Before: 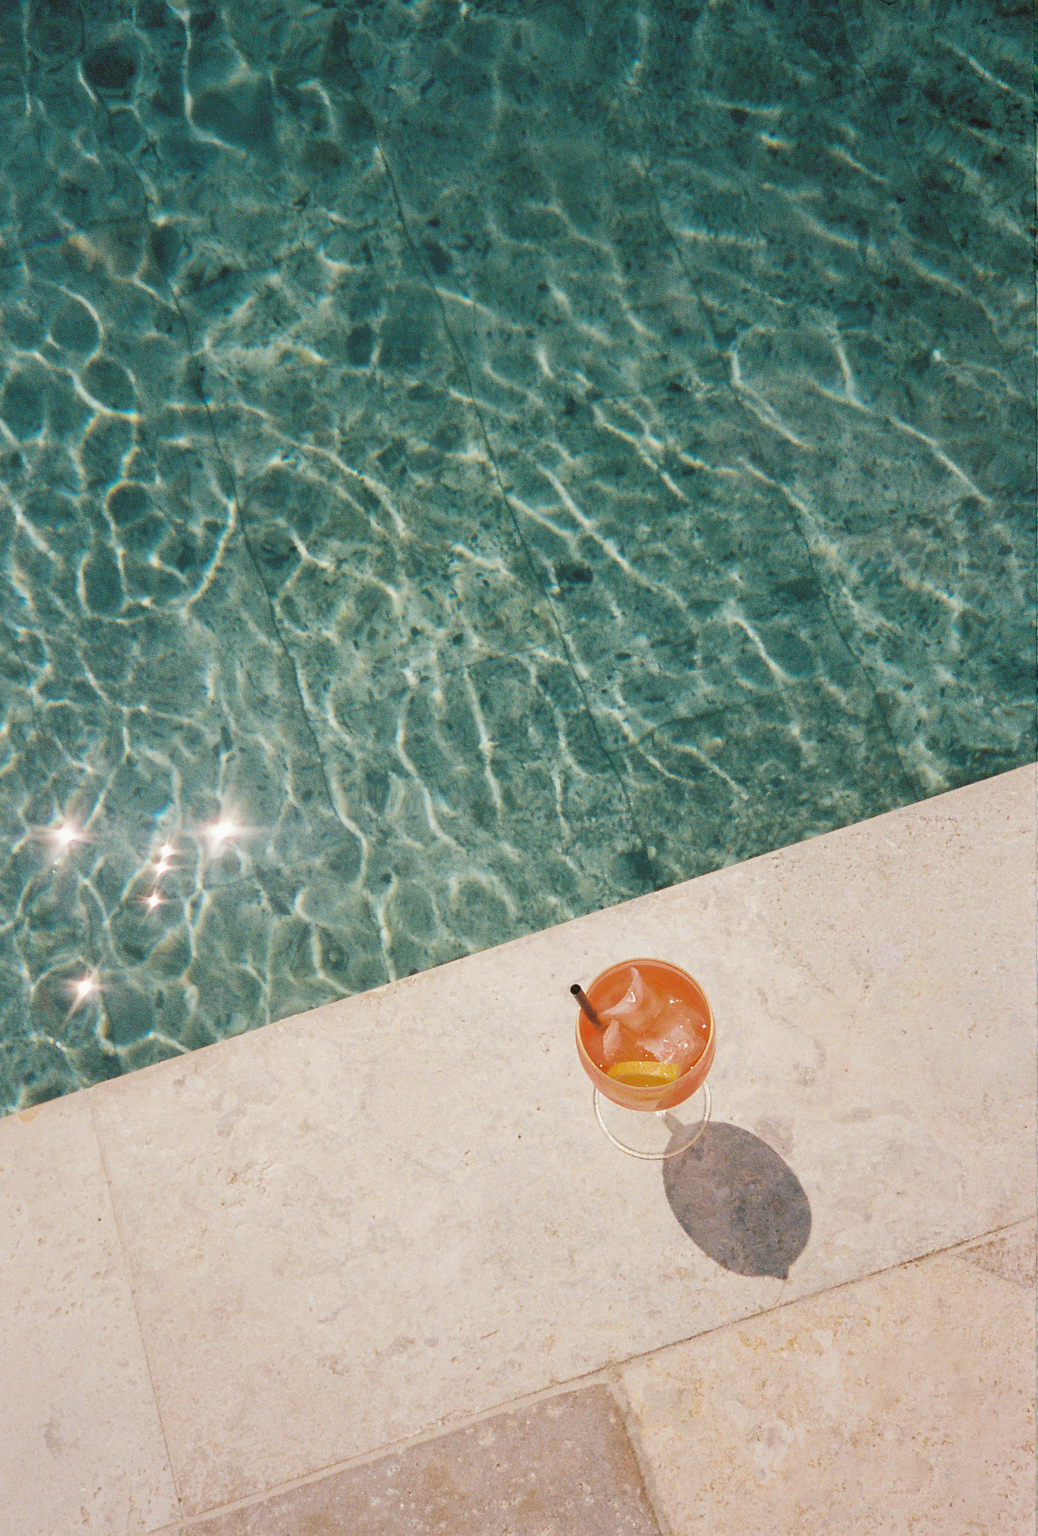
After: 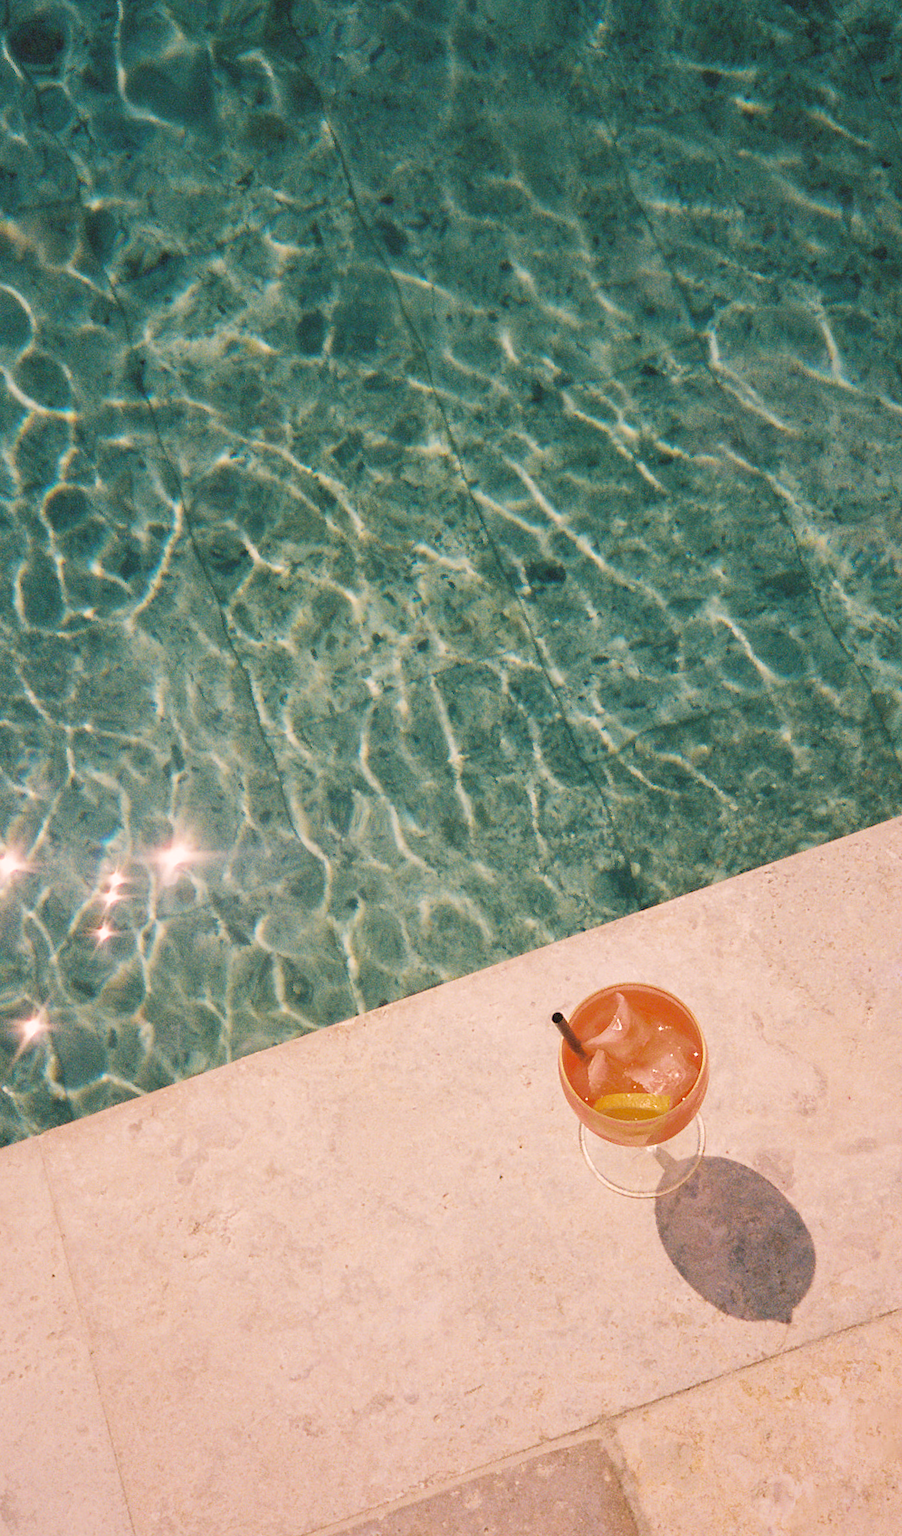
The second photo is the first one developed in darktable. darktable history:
velvia: strength 24.48%
color correction: highlights a* 7.91, highlights b* 4.08
crop and rotate: angle 1.29°, left 4.329%, top 0.939%, right 11.747%, bottom 2.591%
